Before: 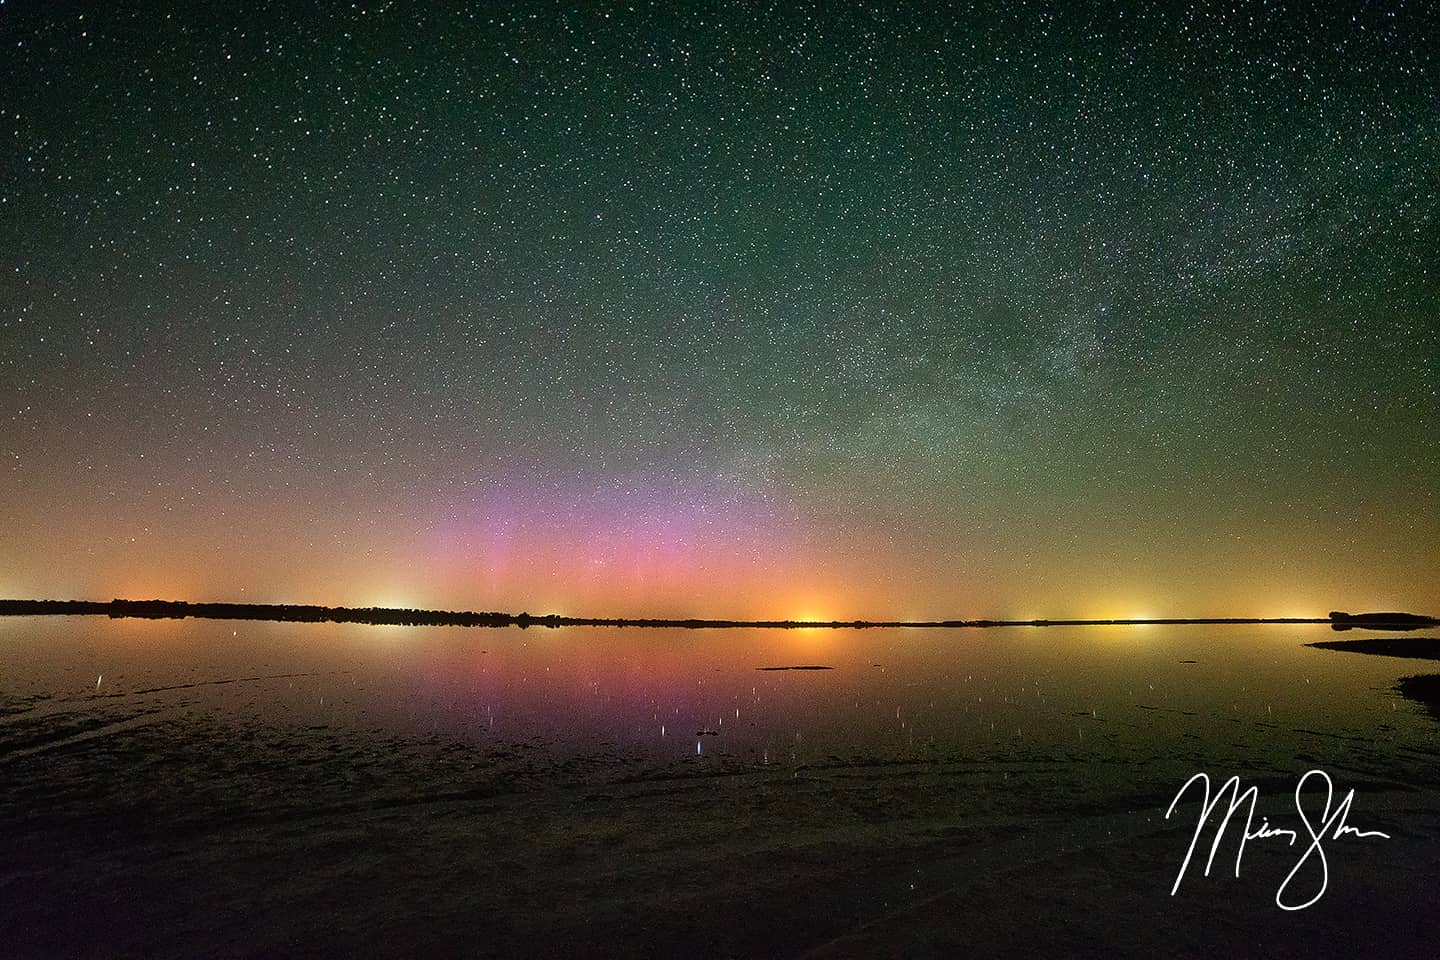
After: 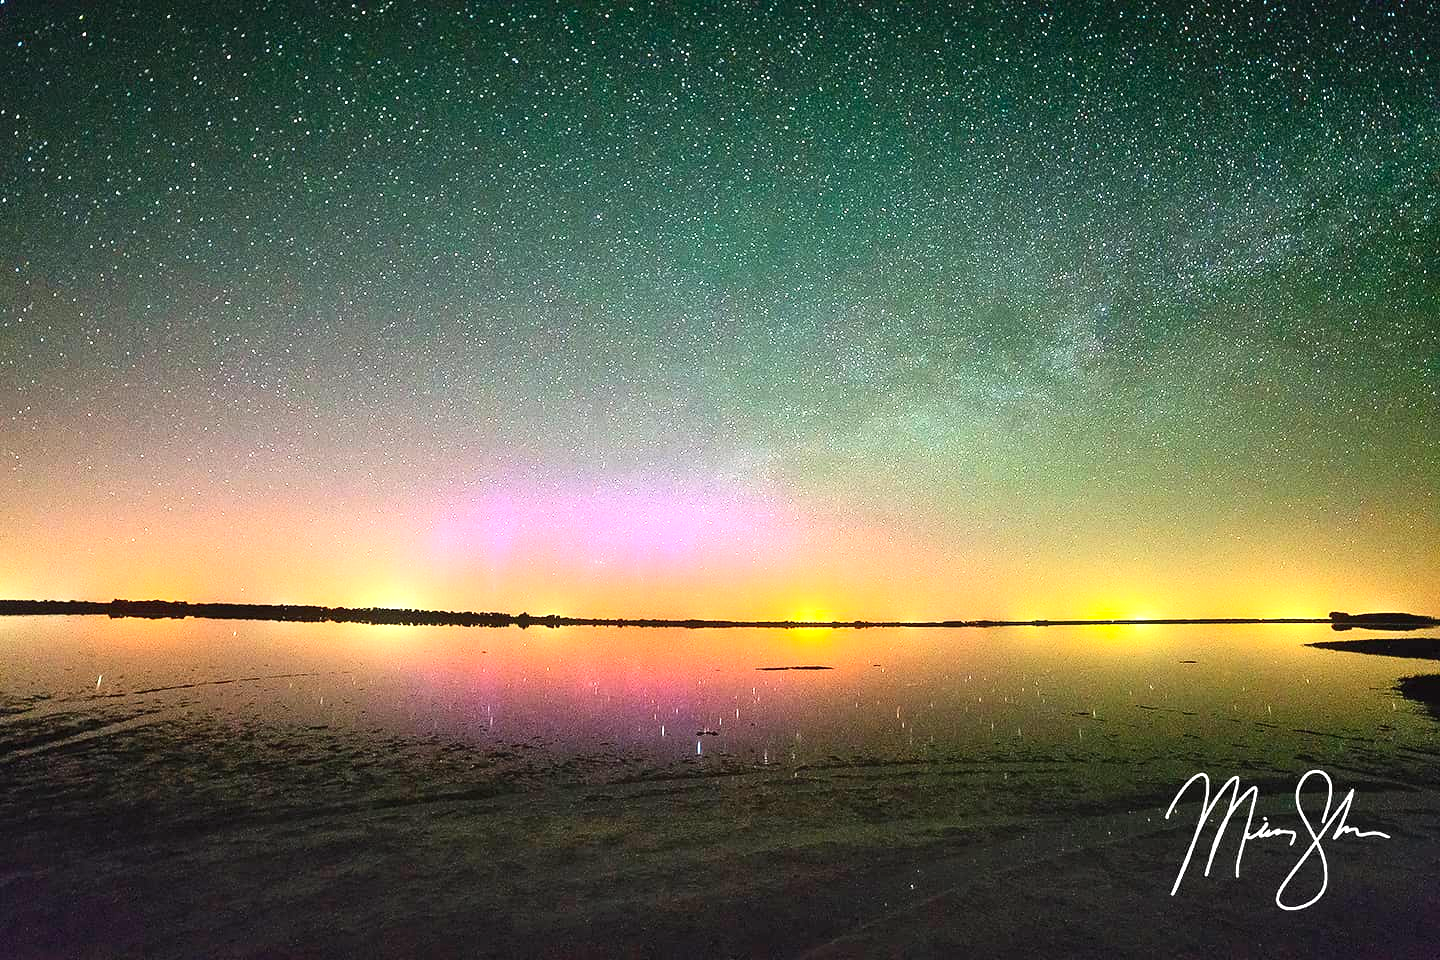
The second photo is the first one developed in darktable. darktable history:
contrast brightness saturation: contrast 0.204, brightness 0.167, saturation 0.218
exposure: black level correction 0, exposure 1.2 EV, compensate highlight preservation false
